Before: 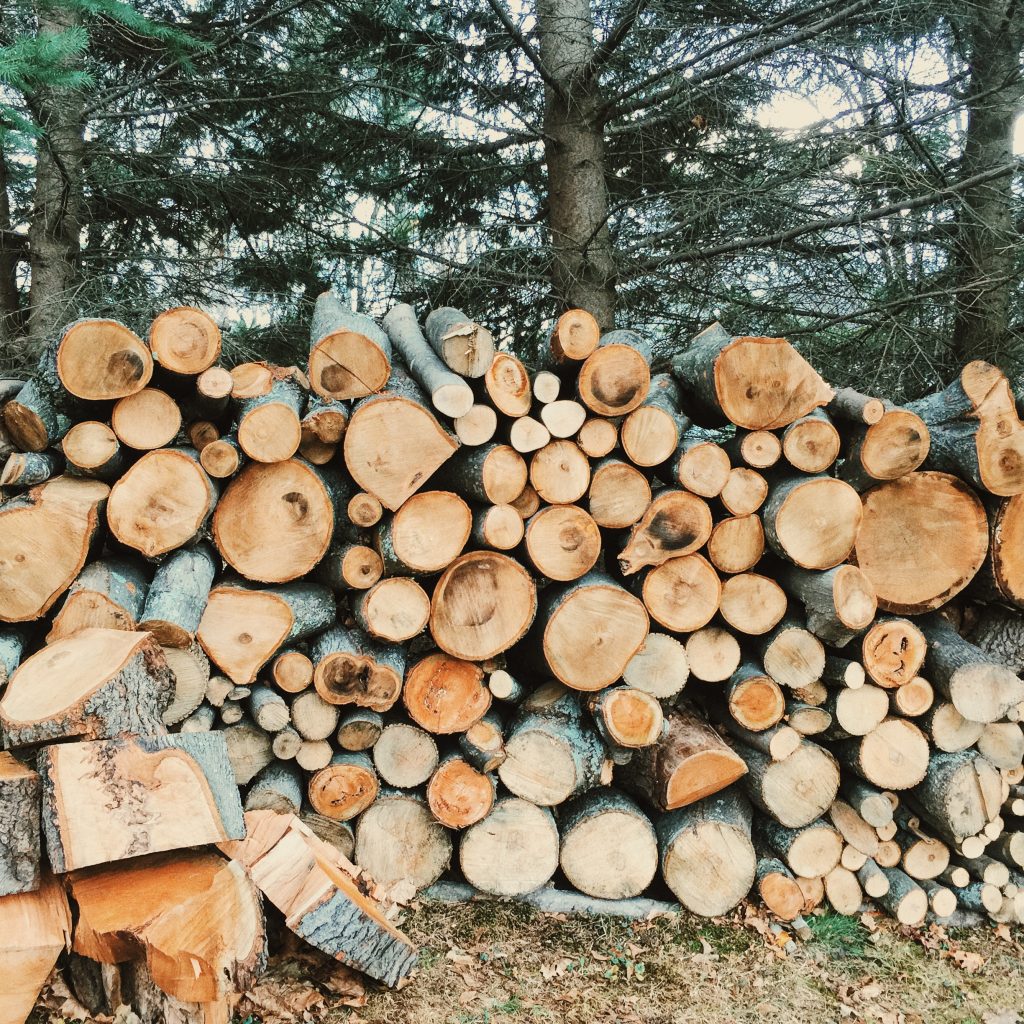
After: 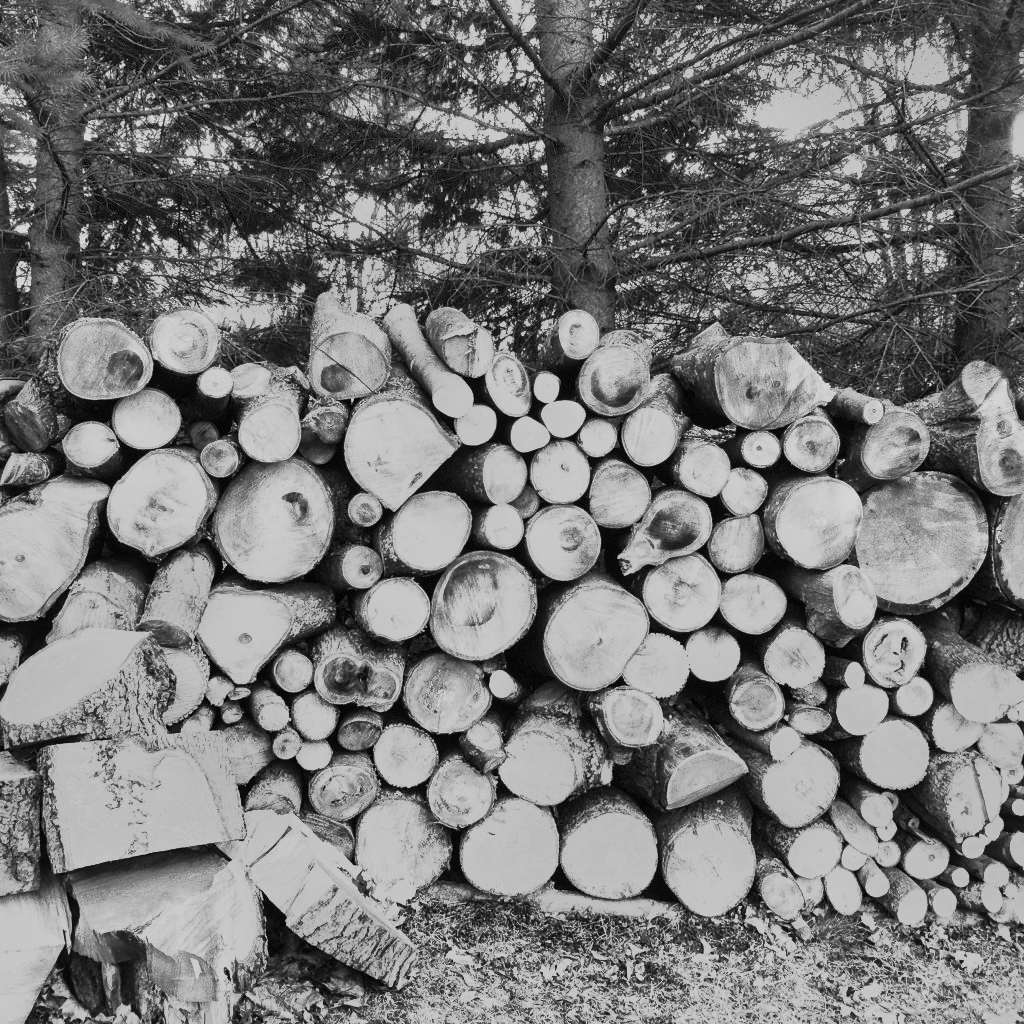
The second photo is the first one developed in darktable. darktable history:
tone equalizer: -7 EV -0.63 EV, -6 EV 1 EV, -5 EV -0.45 EV, -4 EV 0.43 EV, -3 EV 0.41 EV, -2 EV 0.15 EV, -1 EV -0.15 EV, +0 EV -0.39 EV, smoothing diameter 25%, edges refinement/feathering 10, preserve details guided filter
local contrast: mode bilateral grid, contrast 20, coarseness 50, detail 144%, midtone range 0.2
white balance: emerald 1
monochrome: a 26.22, b 42.67, size 0.8
